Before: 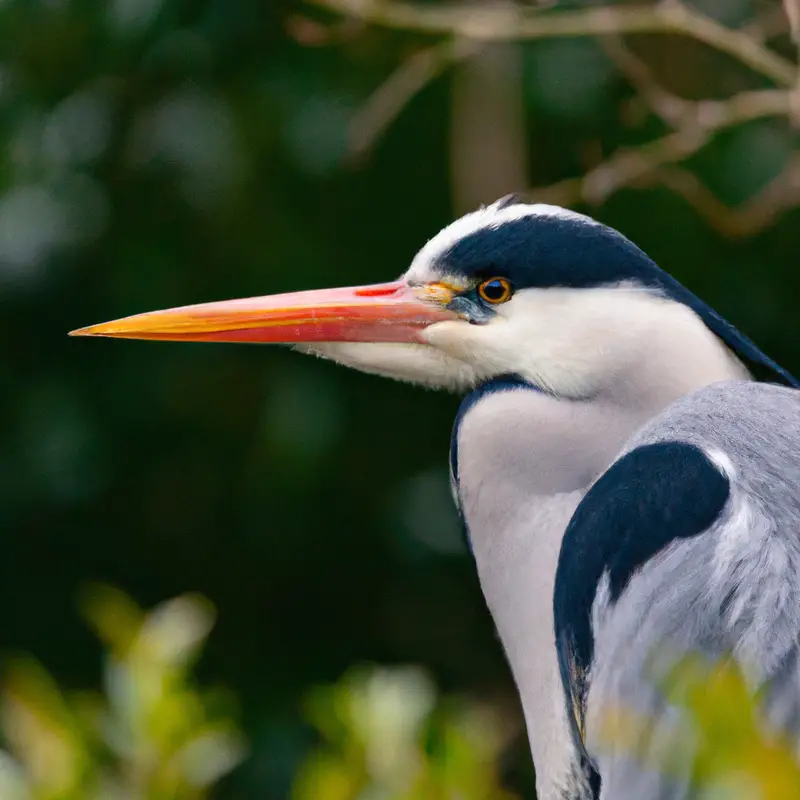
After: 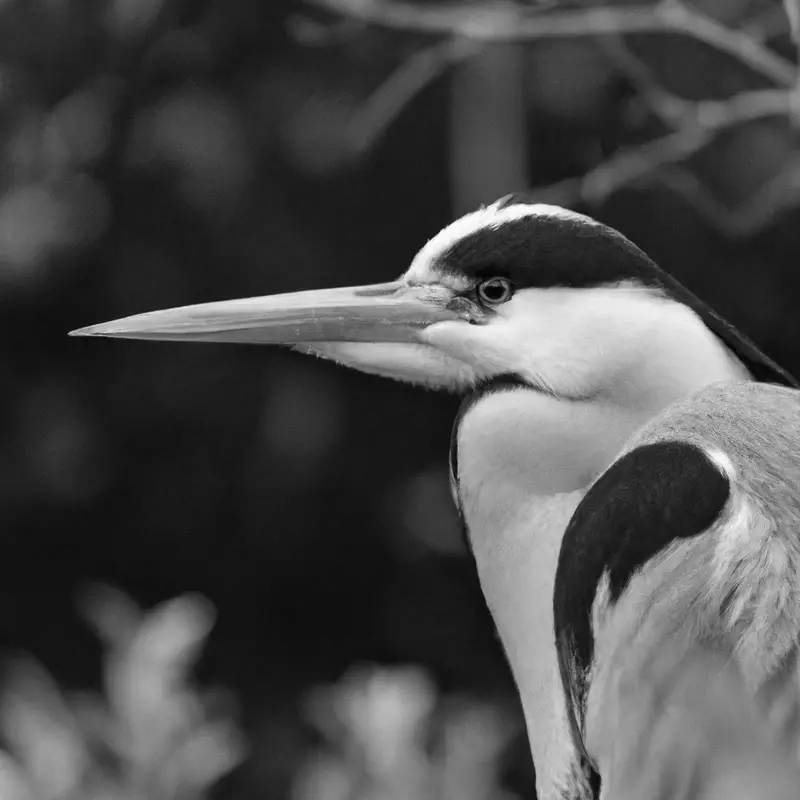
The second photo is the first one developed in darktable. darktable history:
monochrome: on, module defaults
color correction: highlights a* -1.43, highlights b* 10.12, shadows a* 0.395, shadows b* 19.35
contrast brightness saturation: saturation -0.05
